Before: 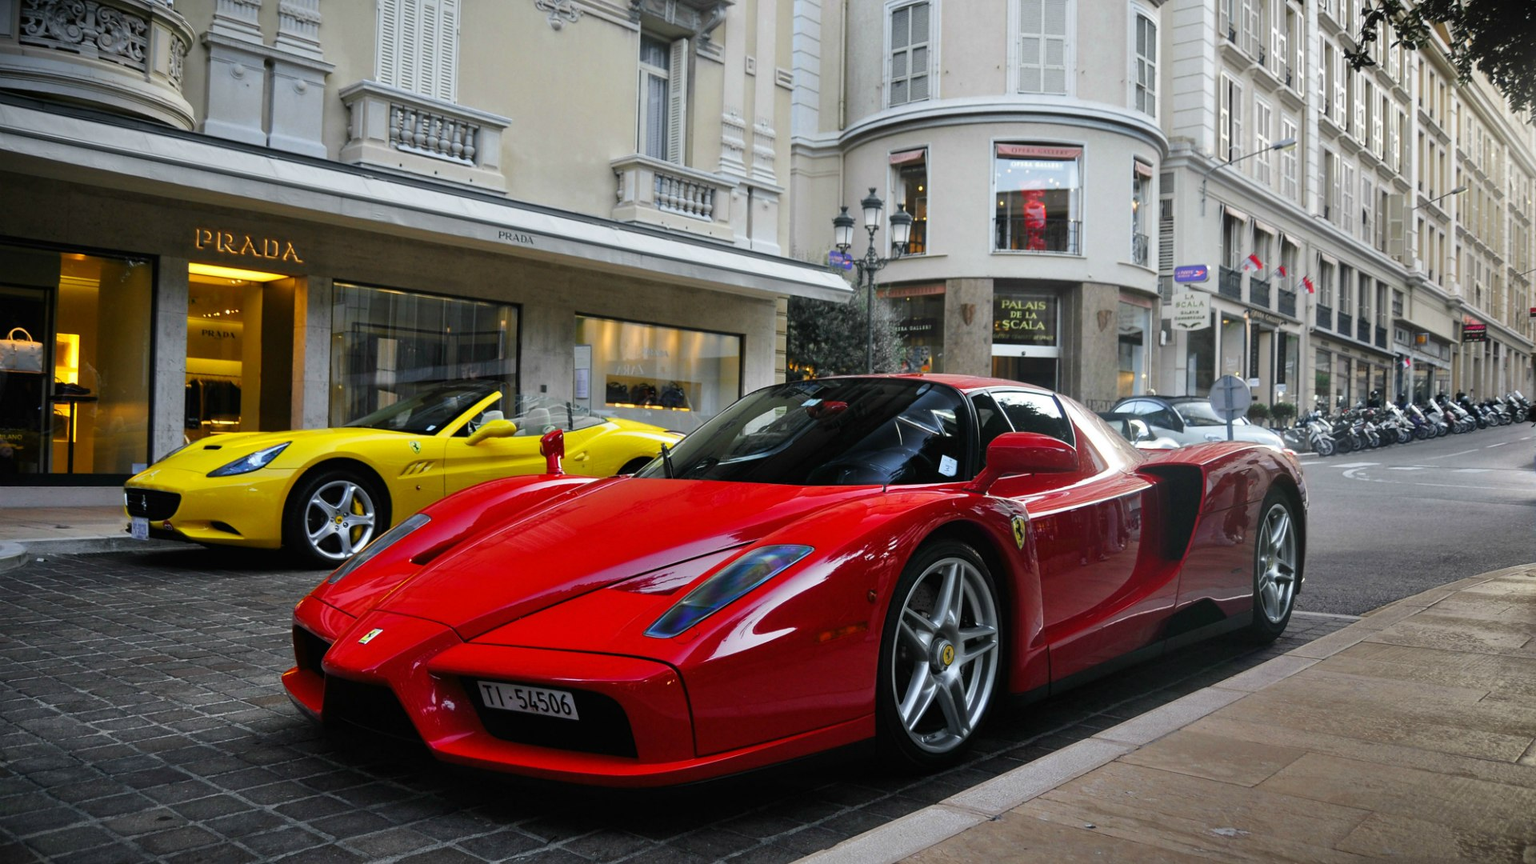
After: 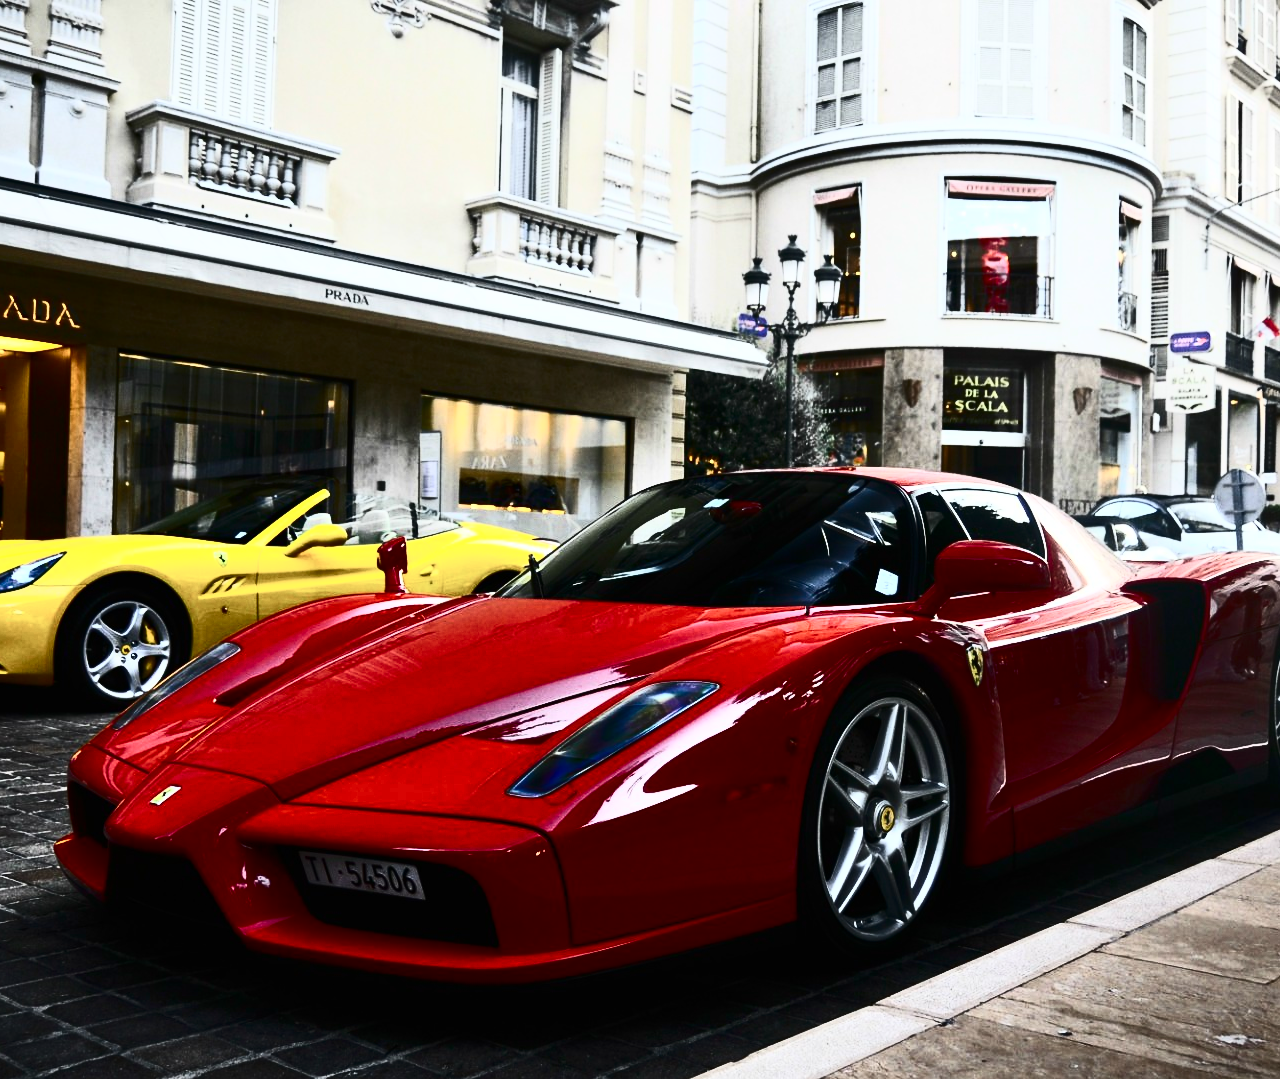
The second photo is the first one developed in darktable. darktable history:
contrast brightness saturation: contrast 0.93, brightness 0.2
crop and rotate: left 15.546%, right 17.787%
